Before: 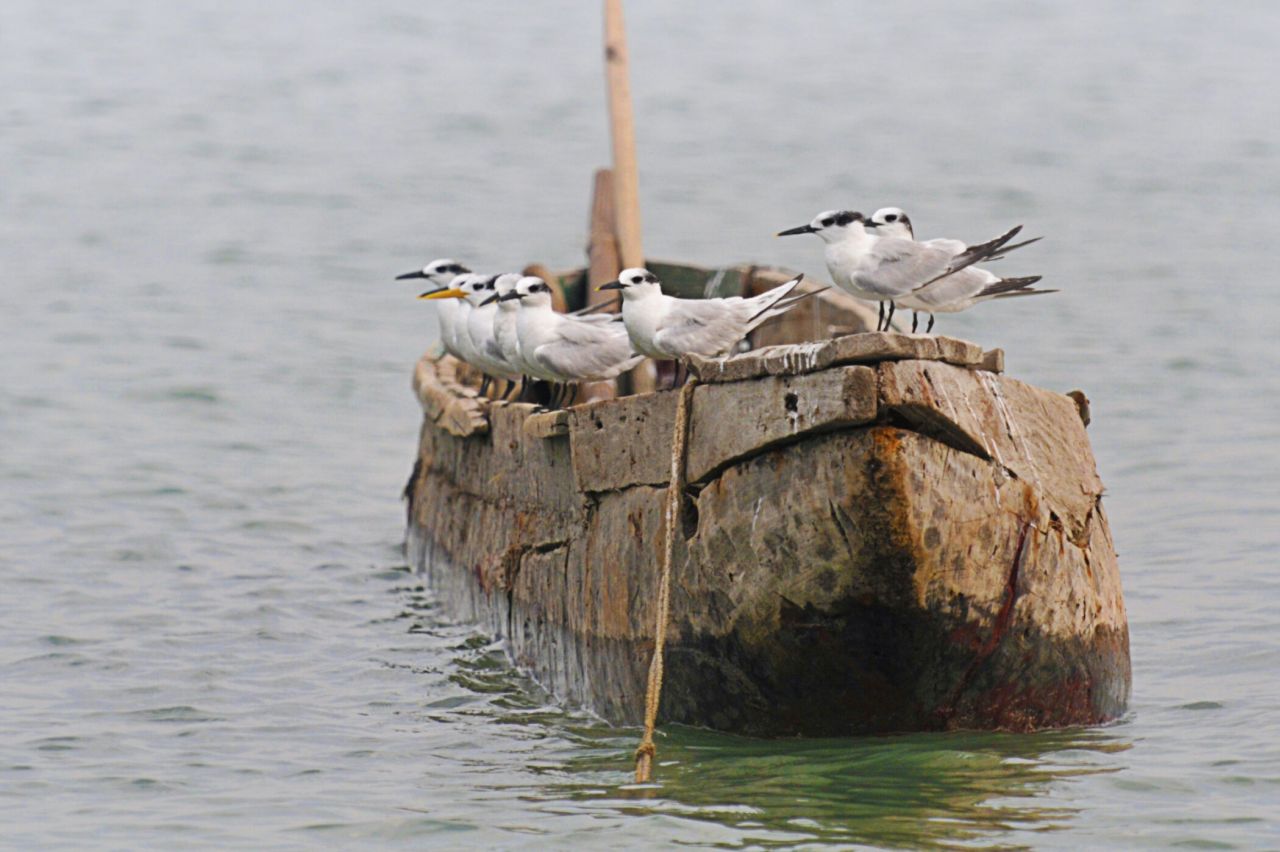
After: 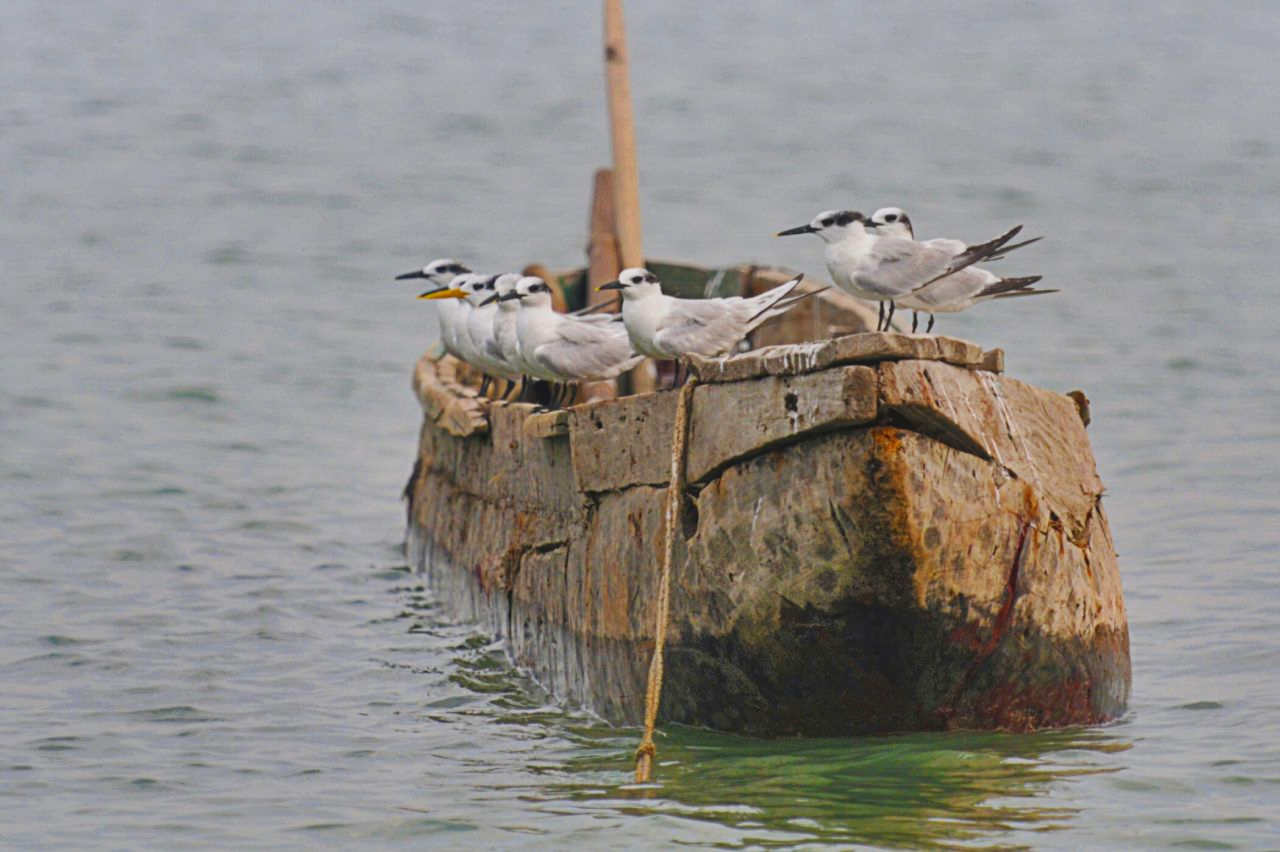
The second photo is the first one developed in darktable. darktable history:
shadows and highlights: soften with gaussian
contrast brightness saturation: contrast -0.2, saturation 0.189
local contrast: on, module defaults
